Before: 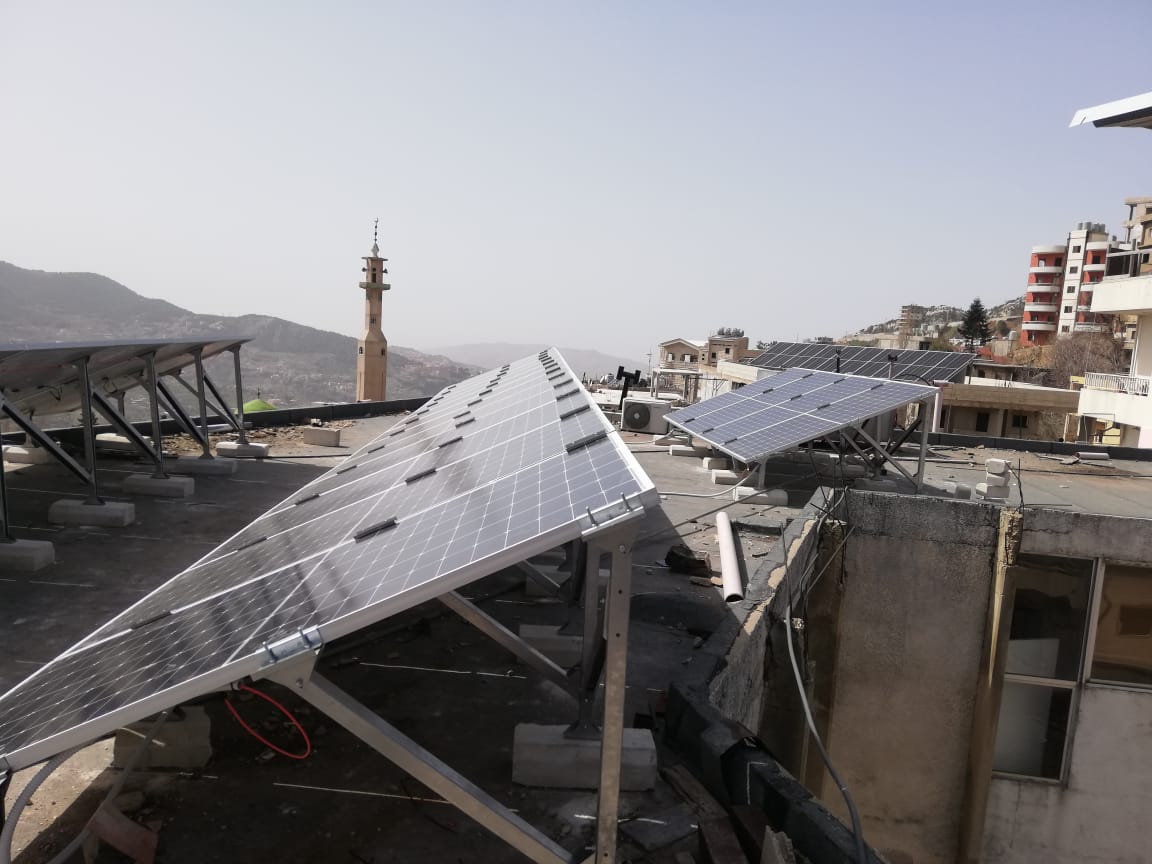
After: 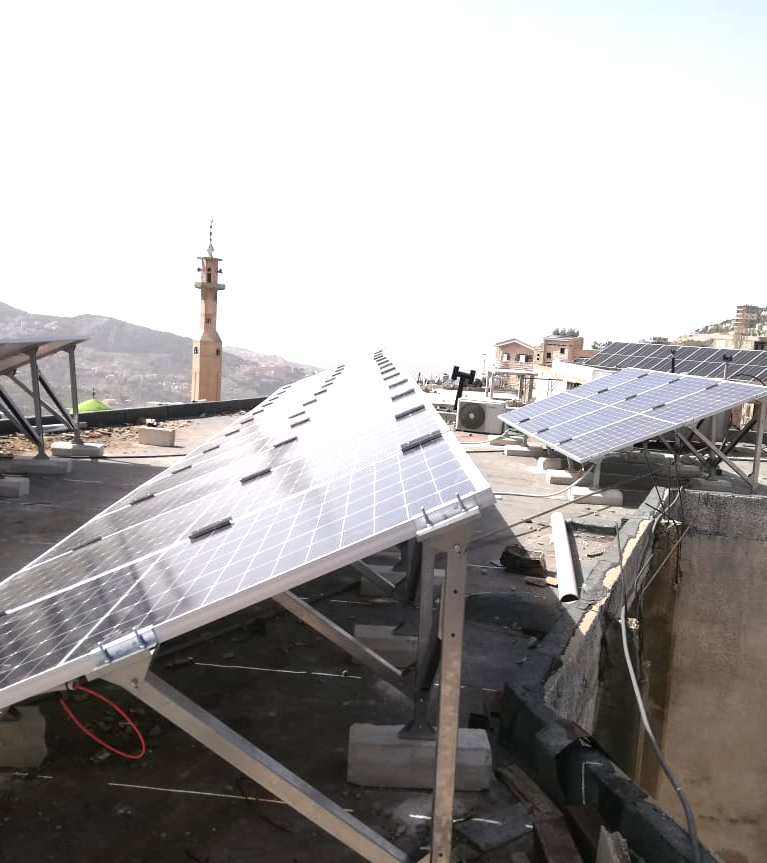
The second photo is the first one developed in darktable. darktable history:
crop and rotate: left 14.385%, right 18.948%
exposure: black level correction 0, exposure 1 EV, compensate exposure bias true, compensate highlight preservation false
